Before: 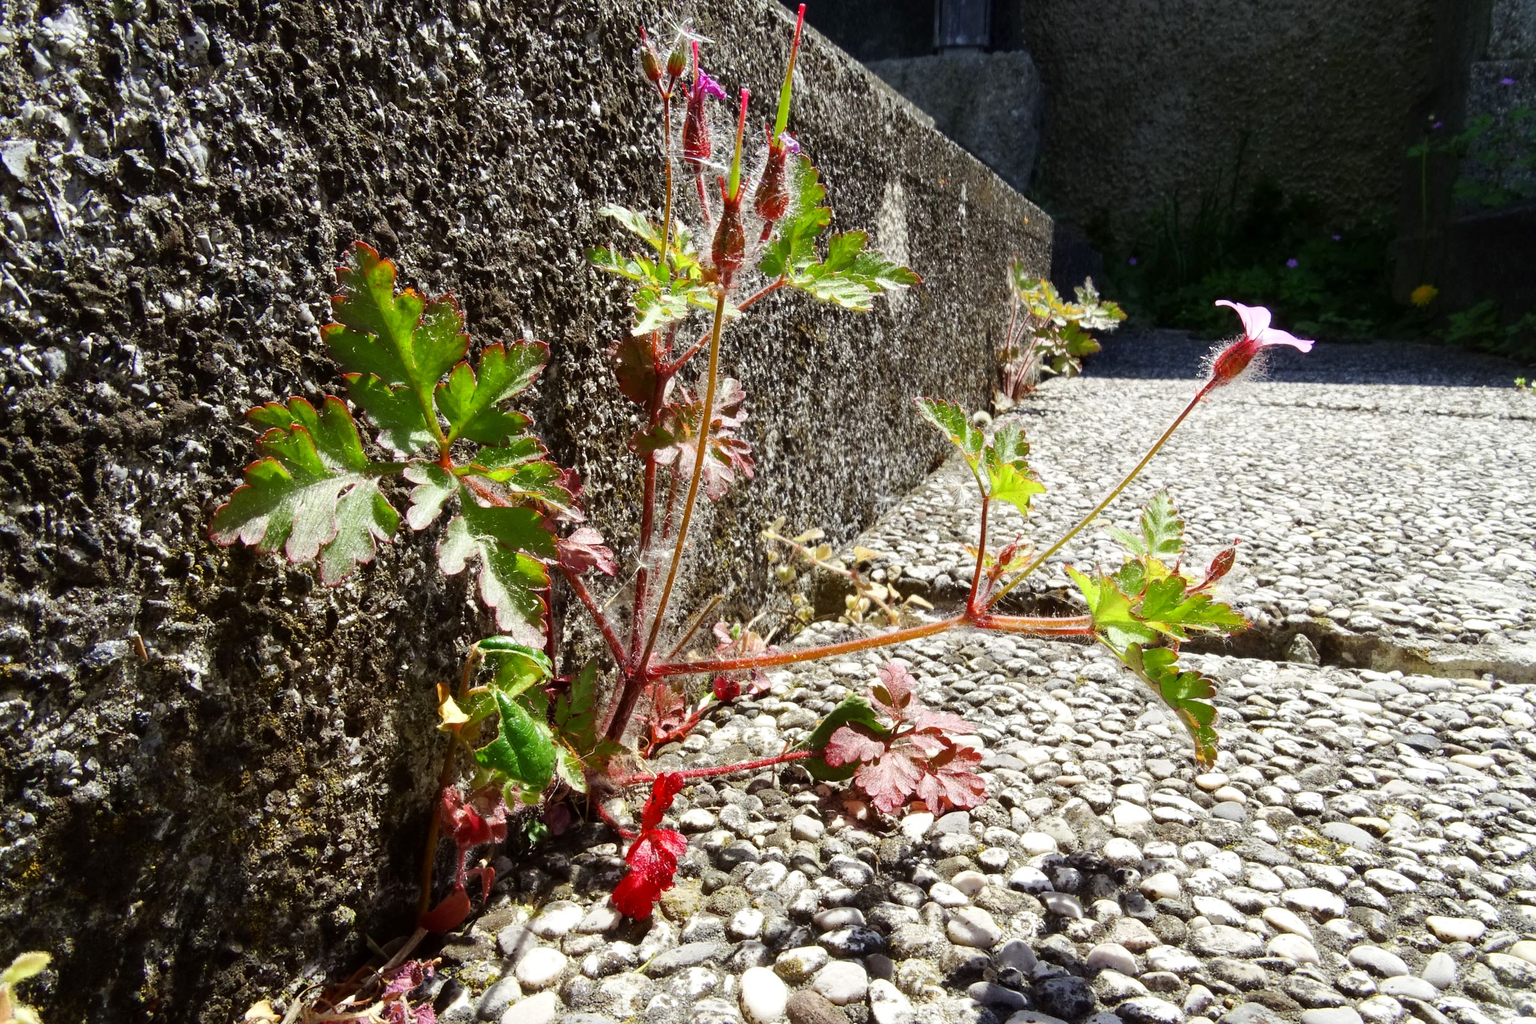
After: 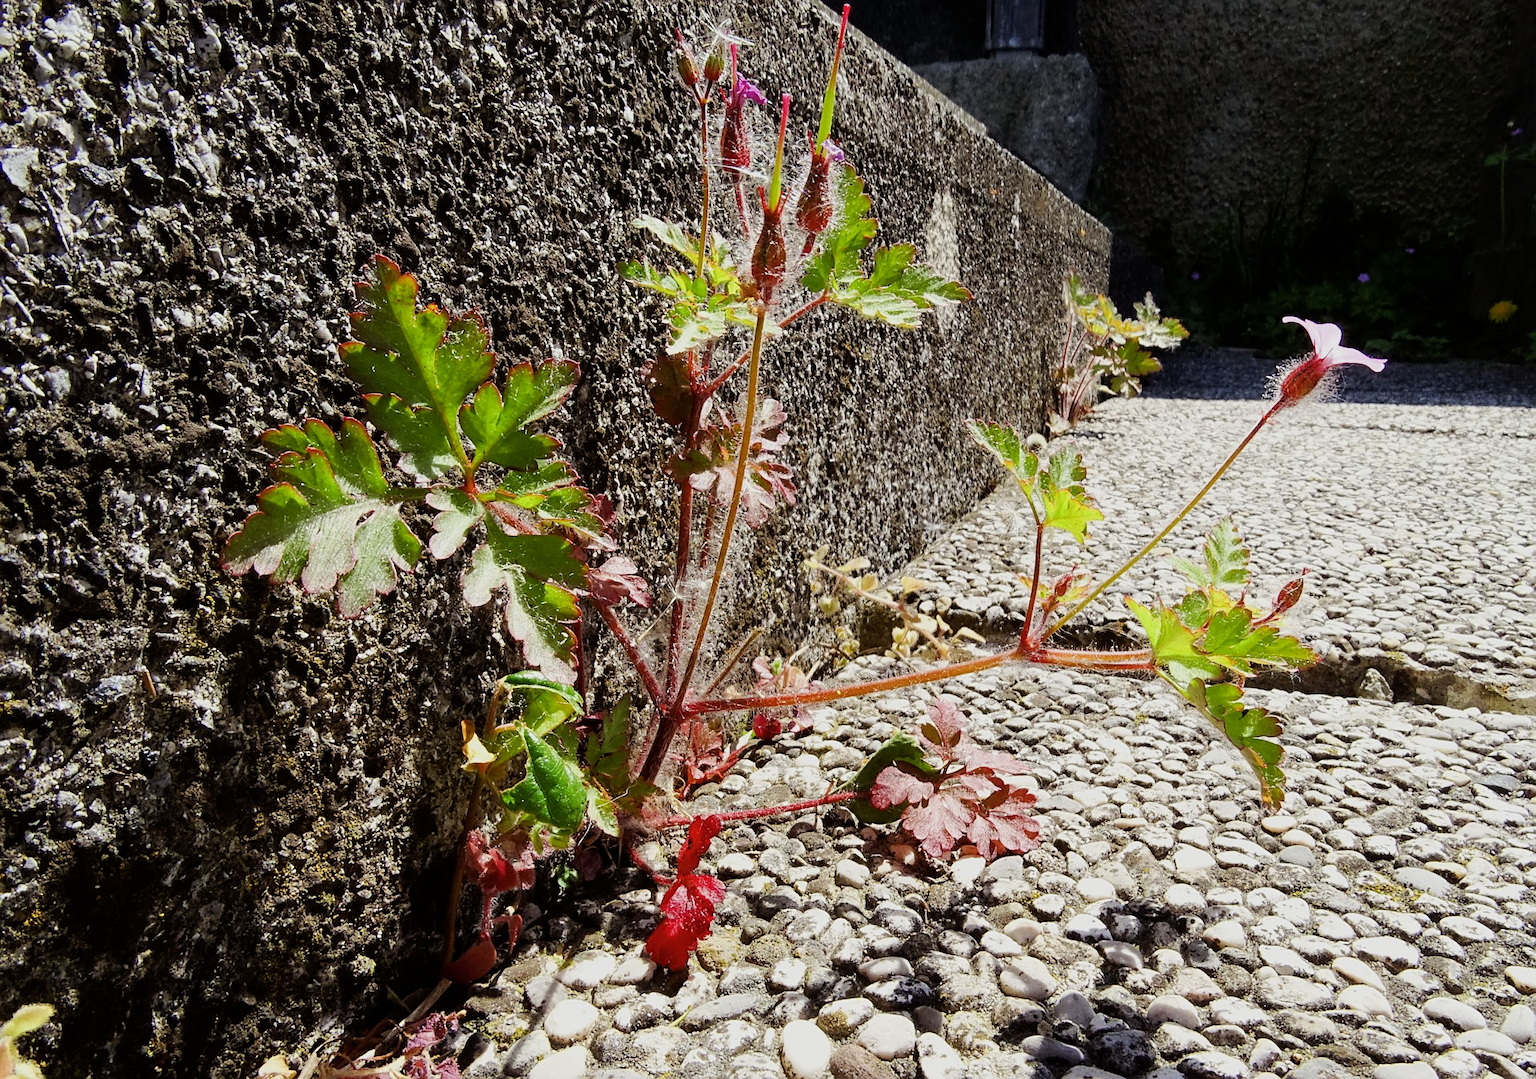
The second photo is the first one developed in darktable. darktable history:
filmic rgb: black relative exposure -8.15 EV, white relative exposure 3.76 EV, hardness 4.41
sharpen: on, module defaults
color balance rgb: power › luminance 0.945%, power › chroma 0.413%, power › hue 32.25°, perceptual saturation grading › global saturation 0.349%, perceptual brilliance grading › global brilliance 2.612%
color zones: curves: ch0 [(0.068, 0.464) (0.25, 0.5) (0.48, 0.508) (0.75, 0.536) (0.886, 0.476) (0.967, 0.456)]; ch1 [(0.066, 0.456) (0.25, 0.5) (0.616, 0.508) (0.746, 0.56) (0.934, 0.444)]
crop and rotate: left 0%, right 5.205%
